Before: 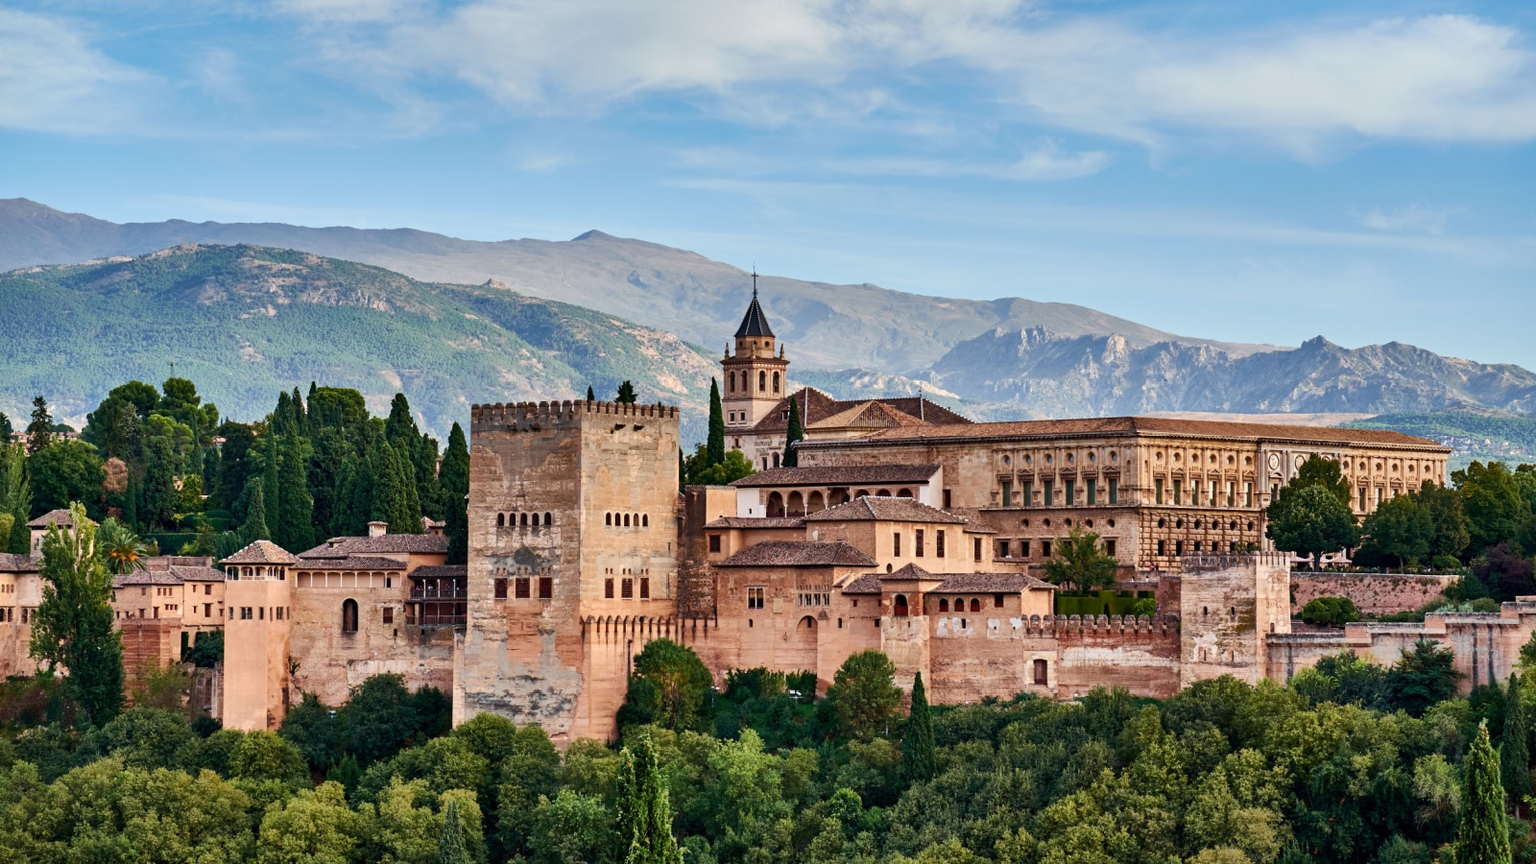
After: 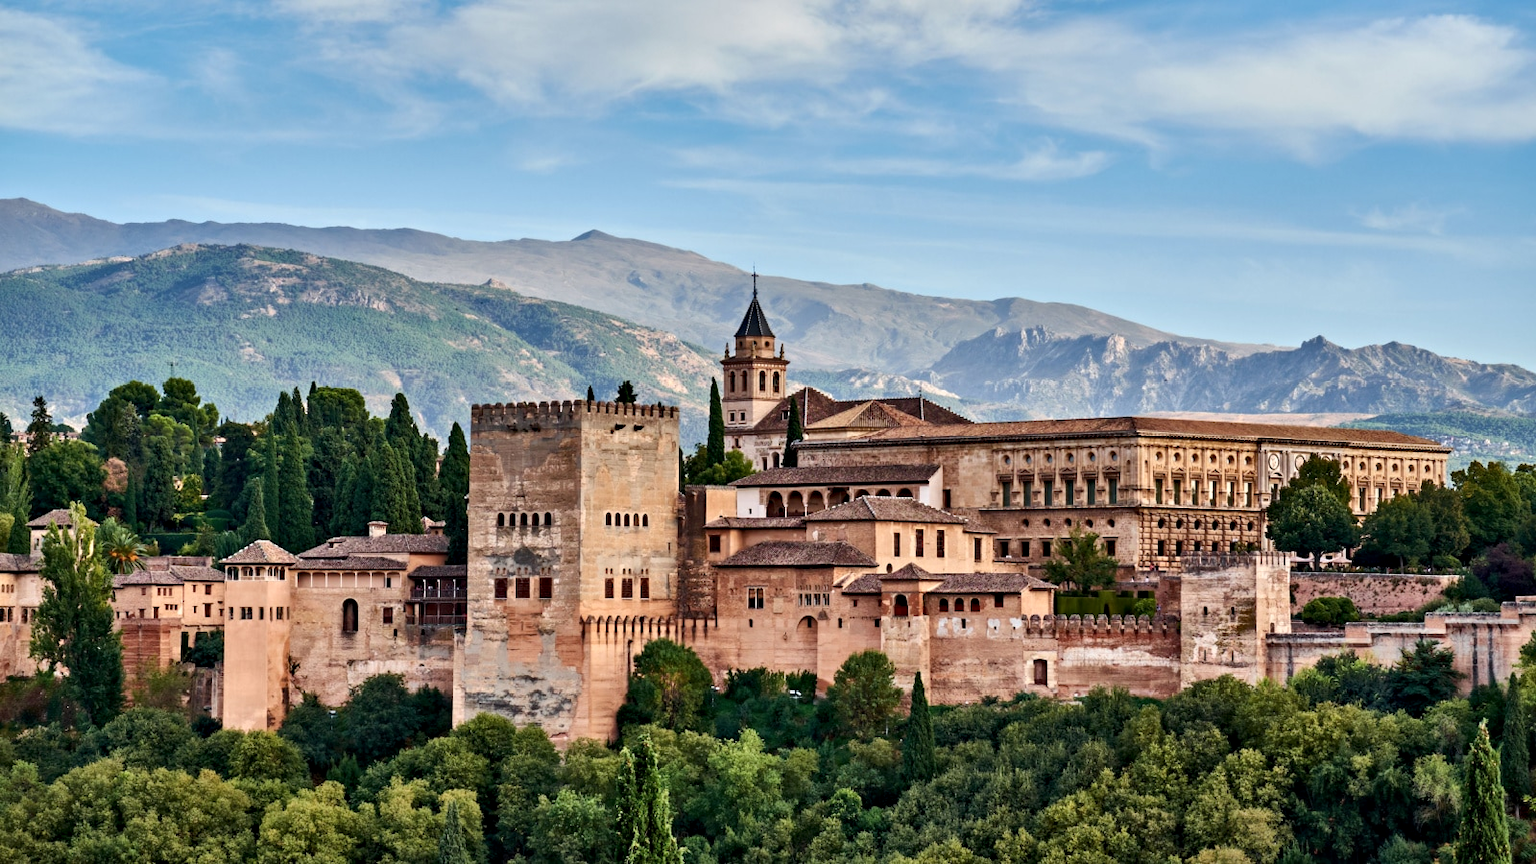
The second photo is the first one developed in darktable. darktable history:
contrast equalizer: octaves 7, y [[0.5, 0.5, 0.544, 0.569, 0.5, 0.5], [0.5 ×6], [0.5 ×6], [0 ×6], [0 ×6]]
